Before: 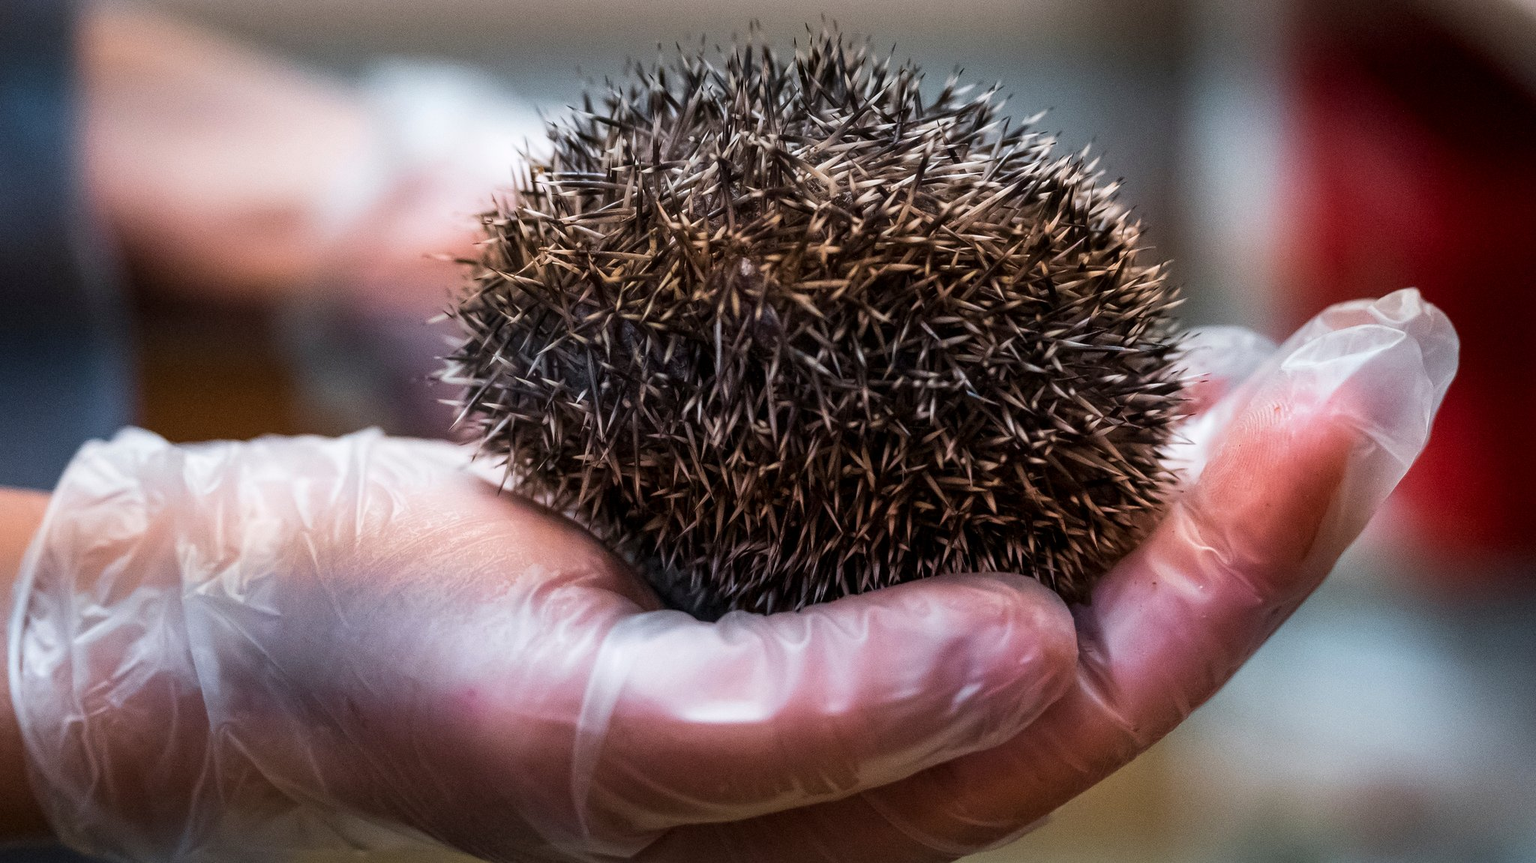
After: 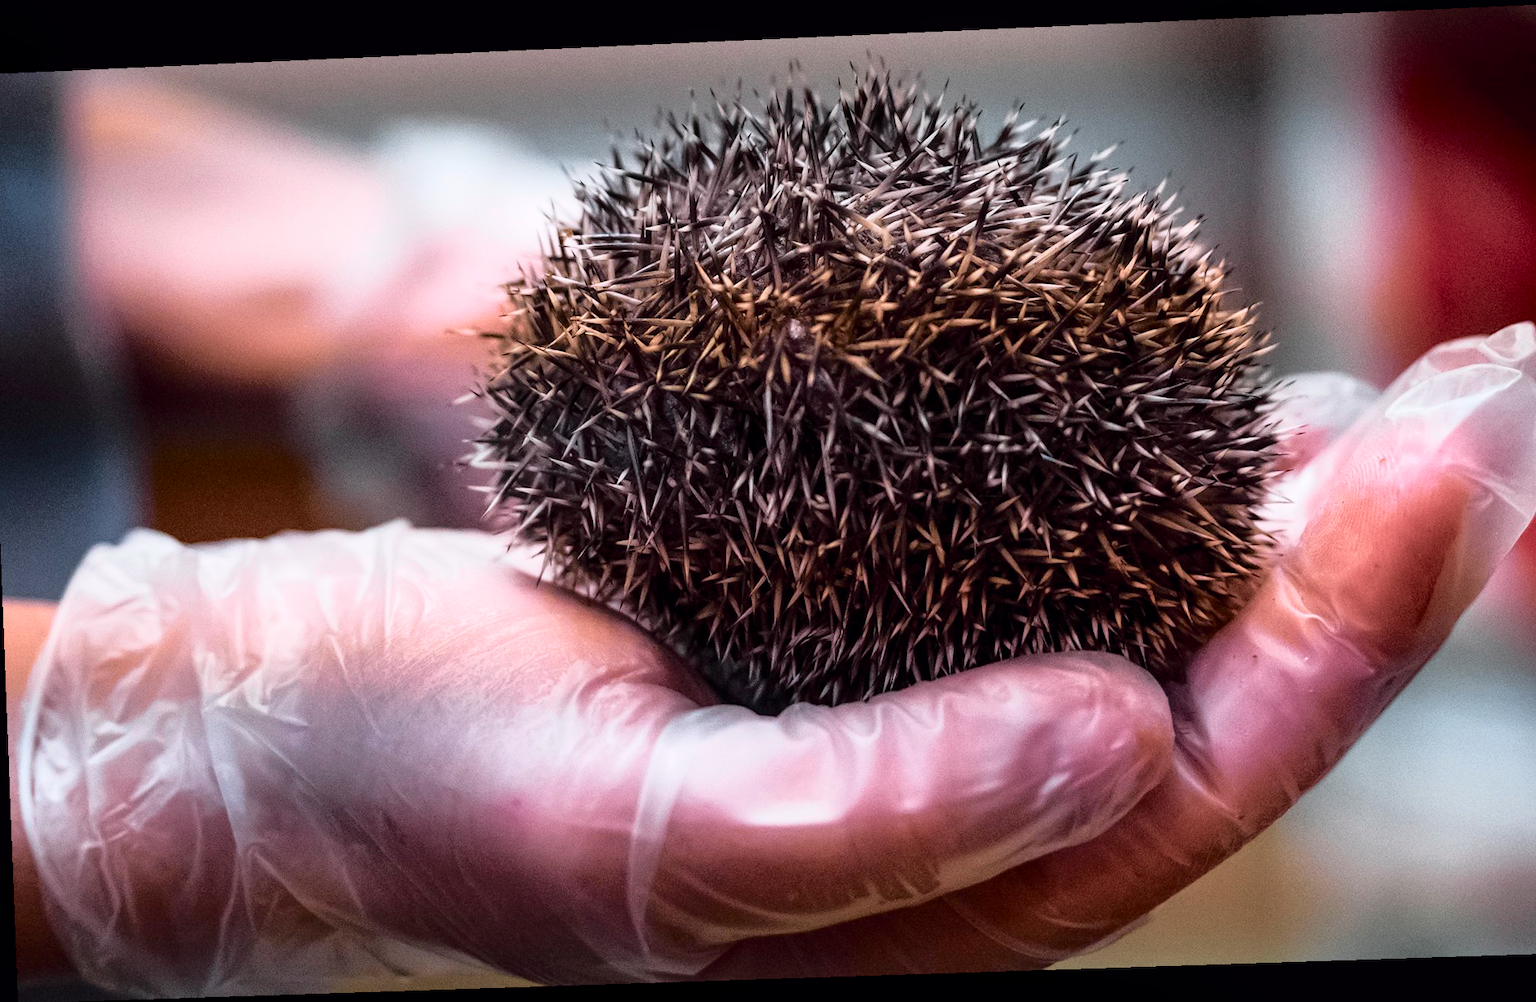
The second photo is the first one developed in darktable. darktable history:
rotate and perspective: rotation -2.22°, lens shift (horizontal) -0.022, automatic cropping off
tone curve: curves: ch0 [(0, 0.009) (0.105, 0.08) (0.195, 0.18) (0.283, 0.316) (0.384, 0.434) (0.485, 0.531) (0.638, 0.69) (0.81, 0.872) (1, 0.977)]; ch1 [(0, 0) (0.161, 0.092) (0.35, 0.33) (0.379, 0.401) (0.456, 0.469) (0.498, 0.502) (0.52, 0.536) (0.586, 0.617) (0.635, 0.655) (1, 1)]; ch2 [(0, 0) (0.371, 0.362) (0.437, 0.437) (0.483, 0.484) (0.53, 0.515) (0.56, 0.571) (0.622, 0.606) (1, 1)], color space Lab, independent channels, preserve colors none
local contrast: highlights 100%, shadows 100%, detail 120%, midtone range 0.2
crop and rotate: left 1.088%, right 8.807%
